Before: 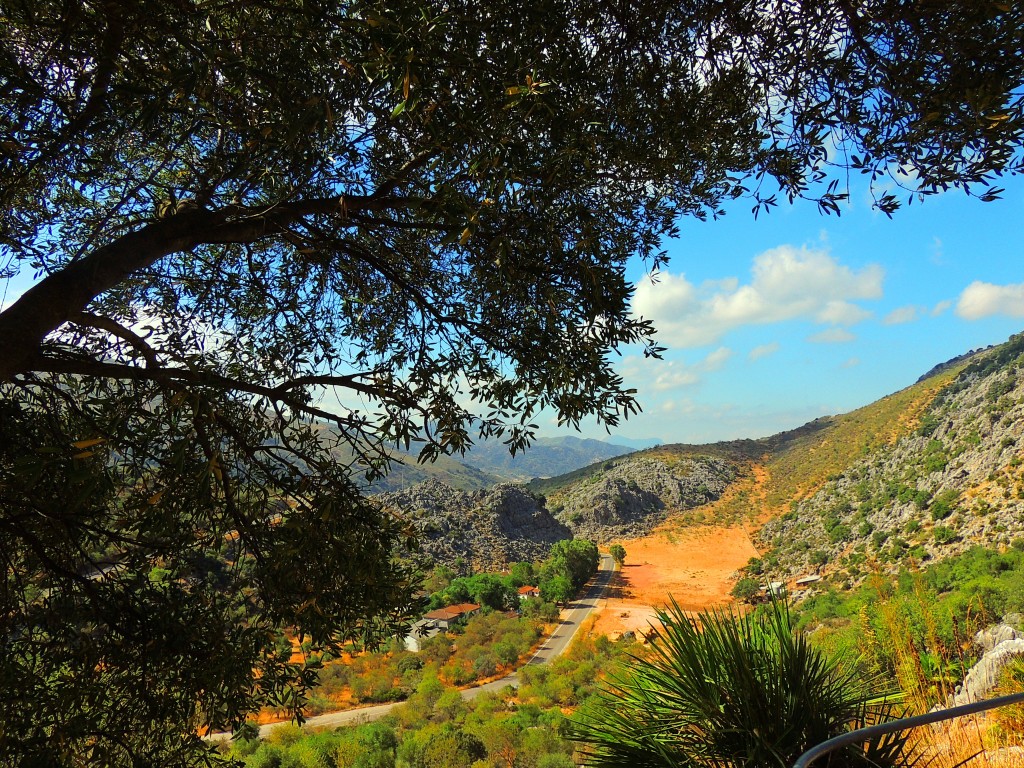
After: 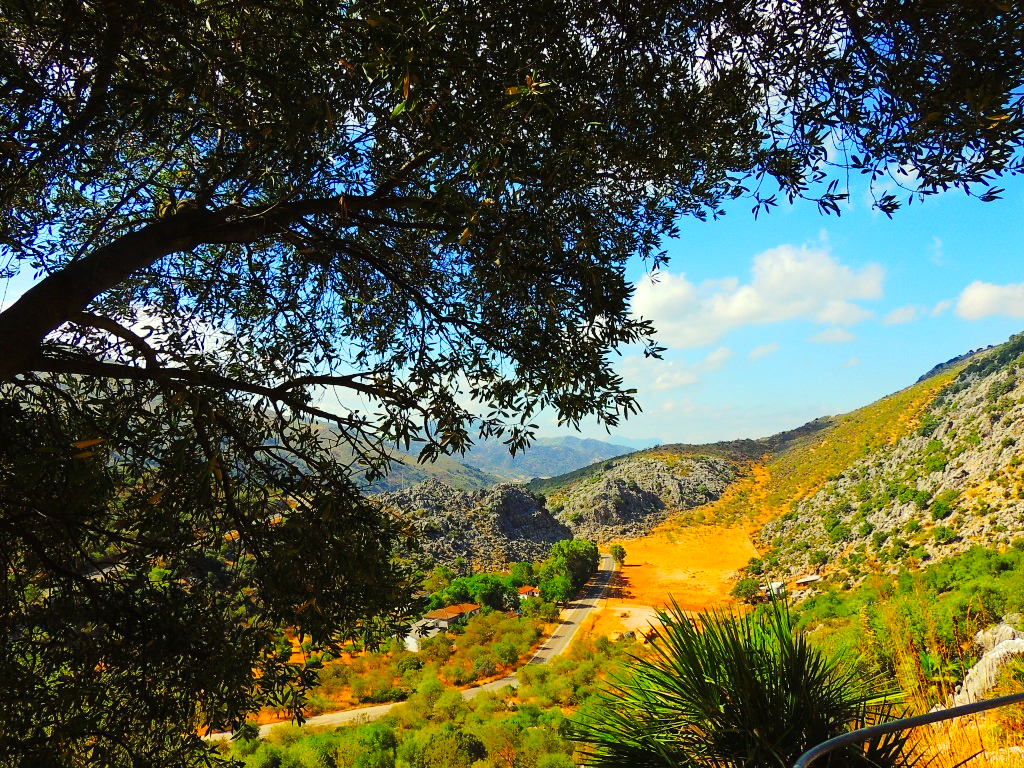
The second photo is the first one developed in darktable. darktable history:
color balance rgb: linear chroma grading › global chroma 10%, perceptual saturation grading › global saturation 5%, perceptual brilliance grading › global brilliance 4%, global vibrance 7%, saturation formula JzAzBz (2021)
tone curve: curves: ch0 [(0, 0) (0.003, 0.008) (0.011, 0.017) (0.025, 0.027) (0.044, 0.043) (0.069, 0.059) (0.1, 0.086) (0.136, 0.112) (0.177, 0.152) (0.224, 0.203) (0.277, 0.277) (0.335, 0.346) (0.399, 0.439) (0.468, 0.527) (0.543, 0.613) (0.623, 0.693) (0.709, 0.787) (0.801, 0.863) (0.898, 0.927) (1, 1)], preserve colors none
